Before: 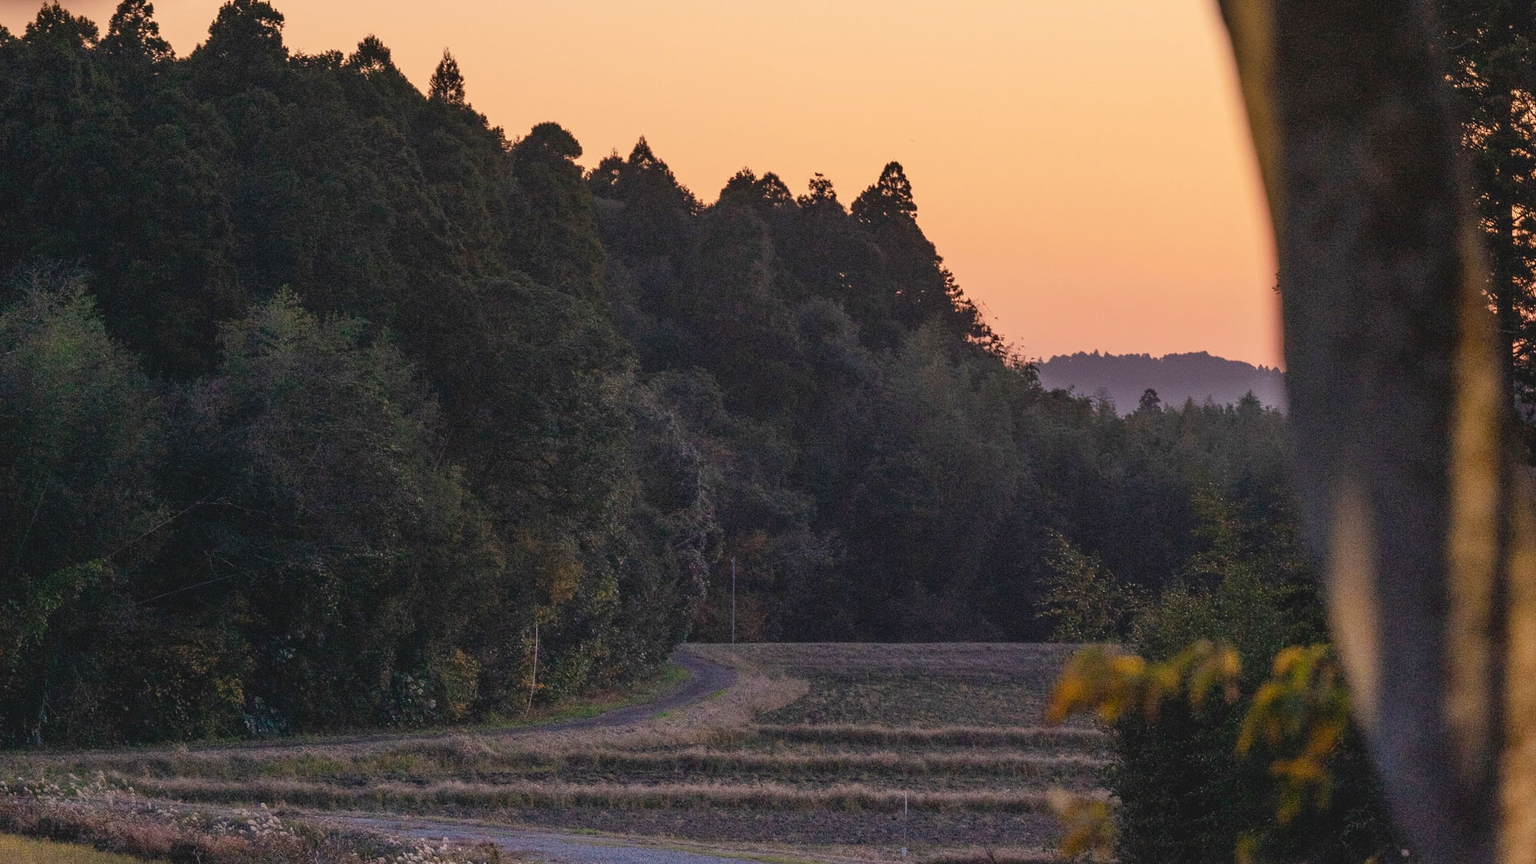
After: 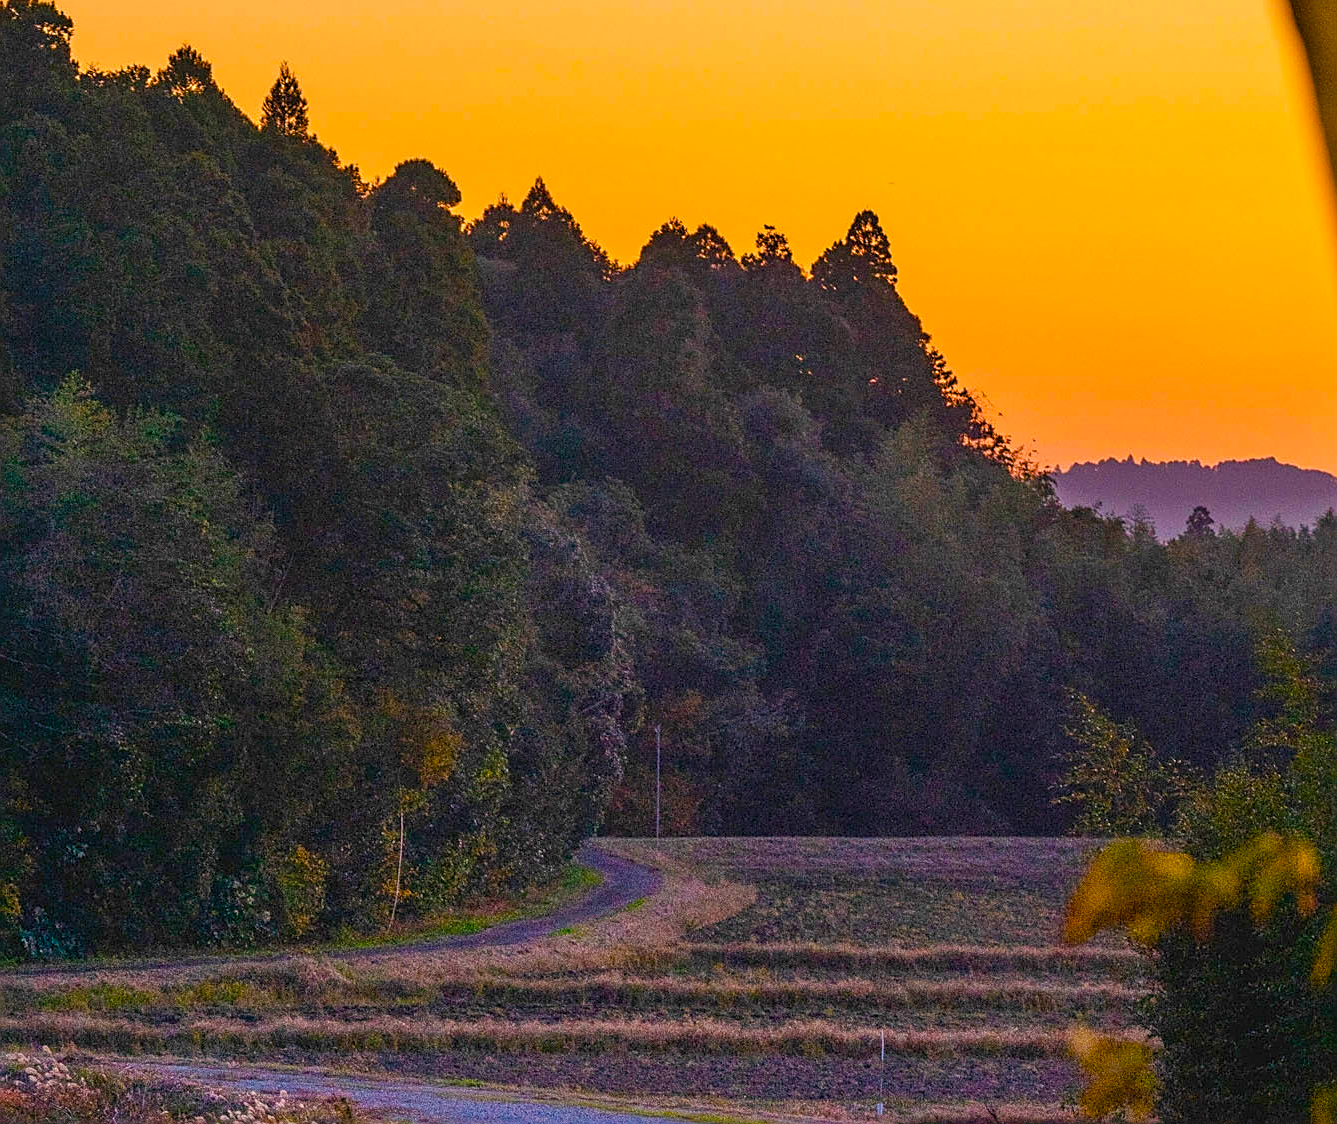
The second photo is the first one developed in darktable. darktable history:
color balance rgb: linear chroma grading › global chroma 49.92%, perceptual saturation grading › global saturation 36.317%, perceptual saturation grading › shadows 34.774%
crop and rotate: left 14.862%, right 18.283%
local contrast: on, module defaults
sharpen: amount 0.587
